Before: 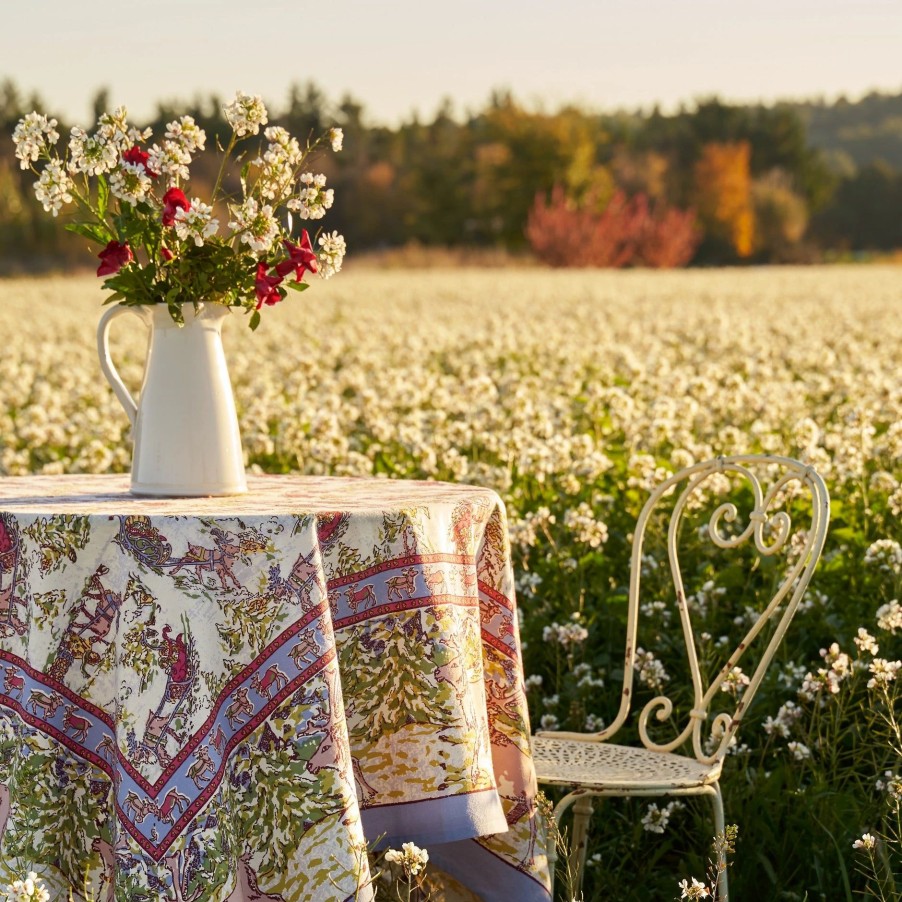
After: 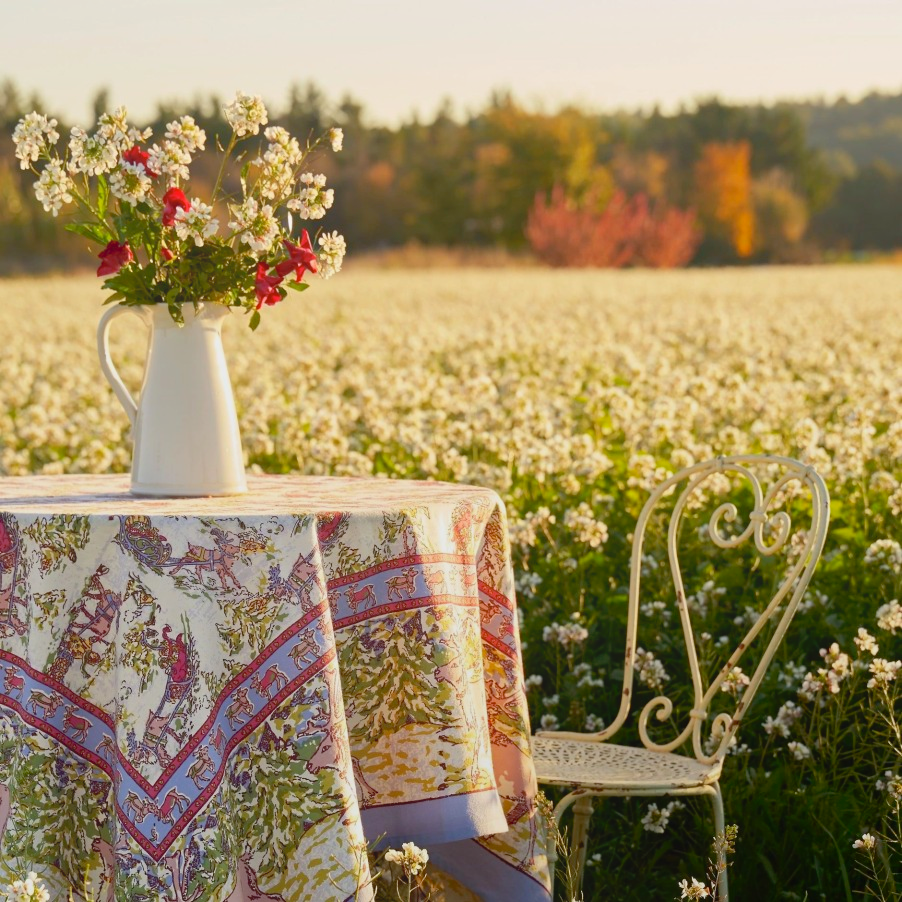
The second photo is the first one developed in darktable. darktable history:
local contrast: detail 69%
exposure: black level correction 0.007, exposure 0.159 EV, compensate highlight preservation false
